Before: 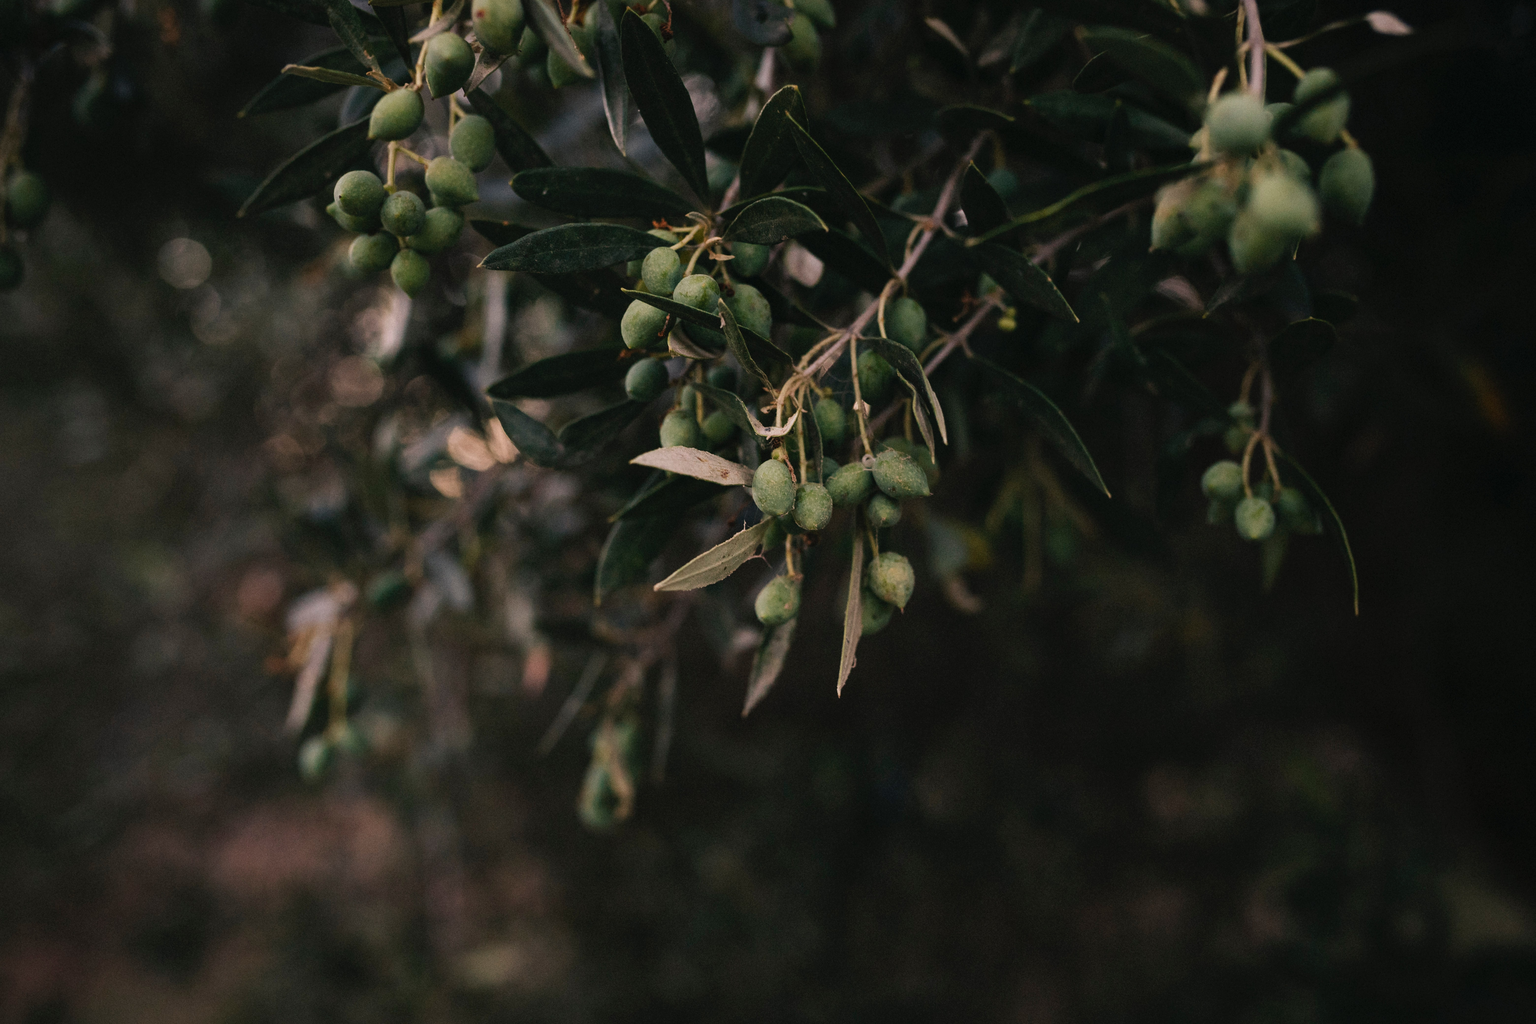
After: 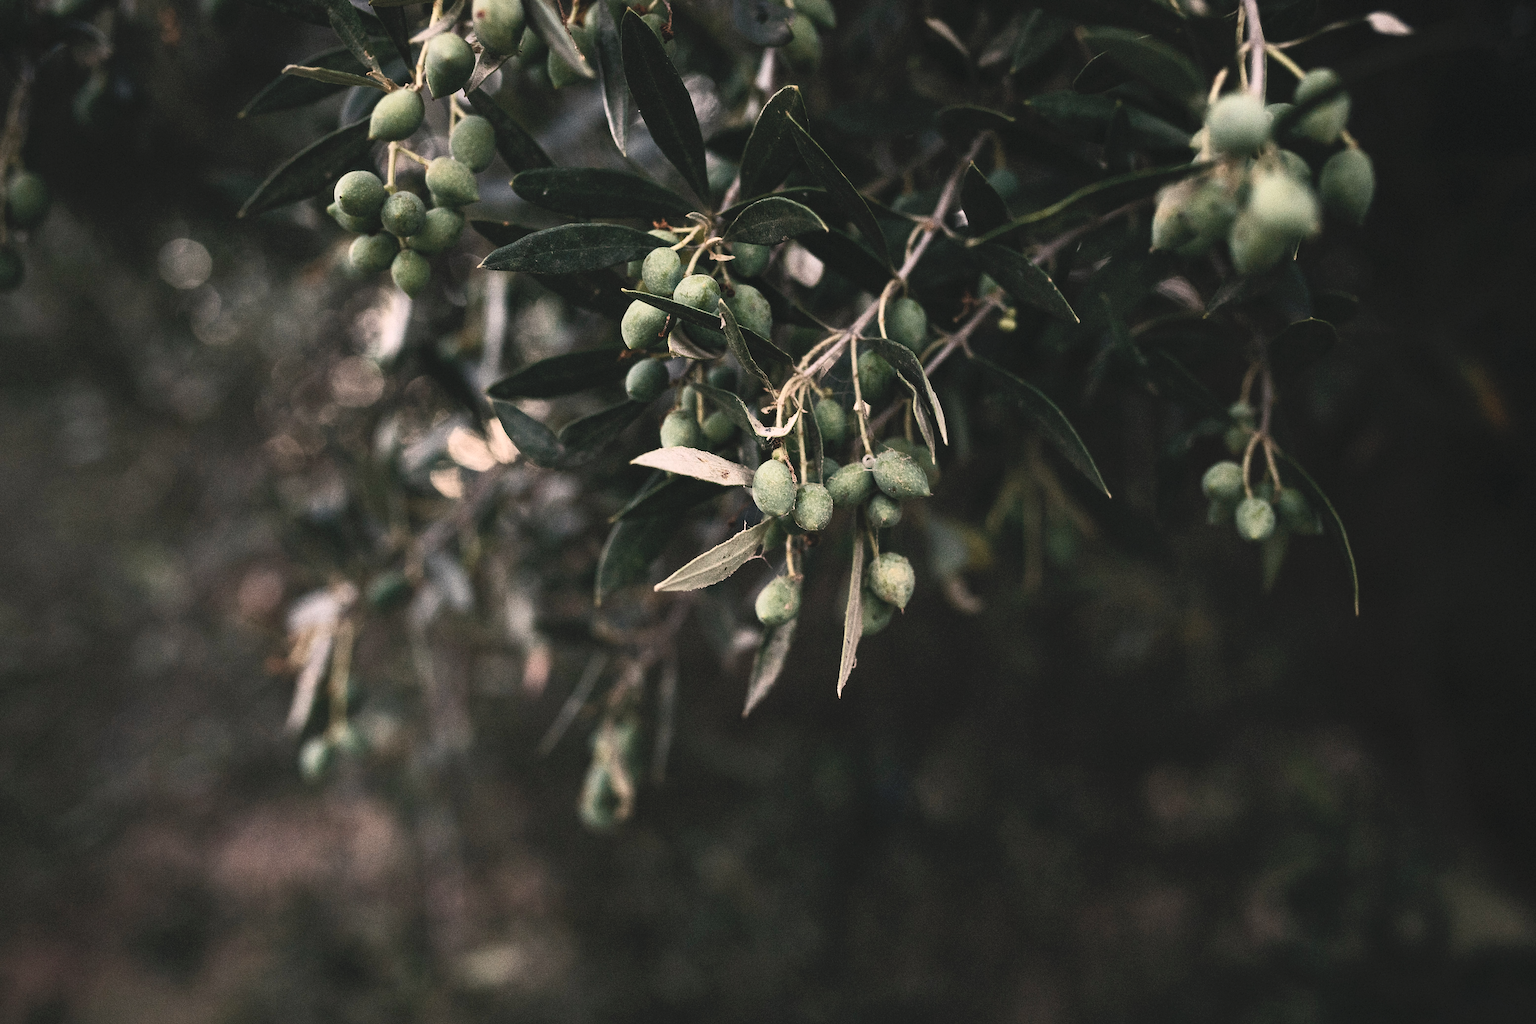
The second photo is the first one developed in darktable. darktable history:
contrast brightness saturation: contrast 0.45, brightness 0.555, saturation -0.193
sharpen: on, module defaults
